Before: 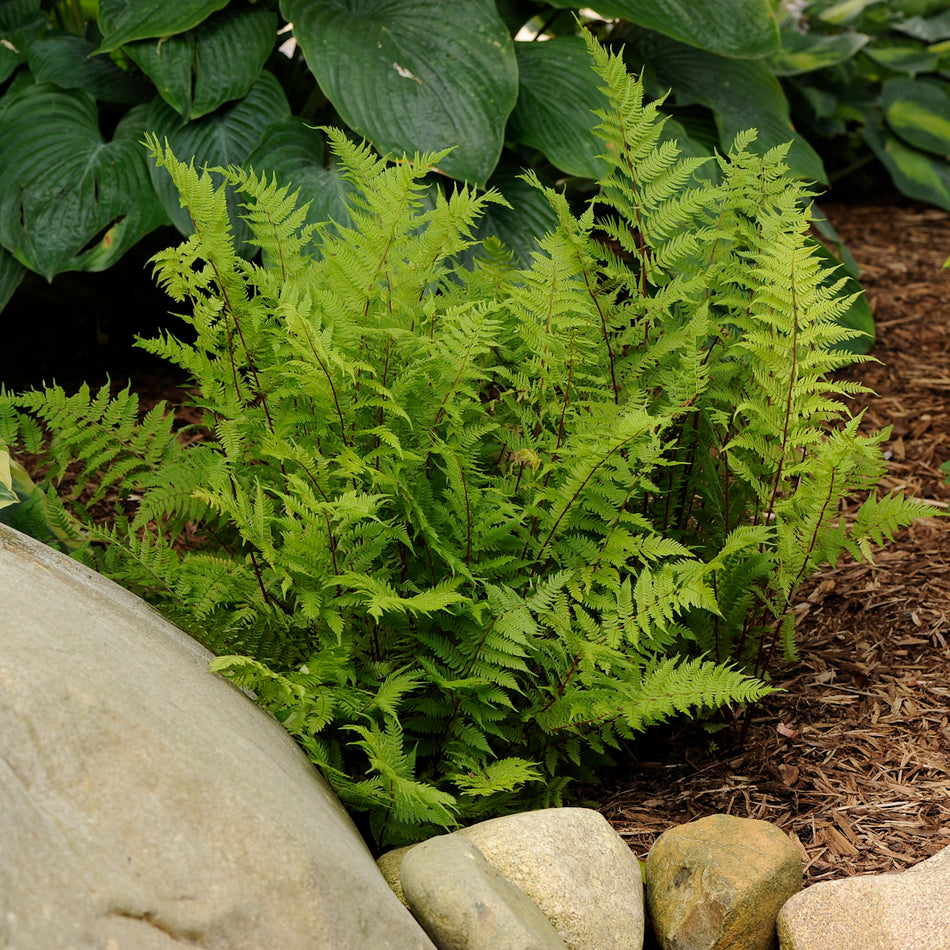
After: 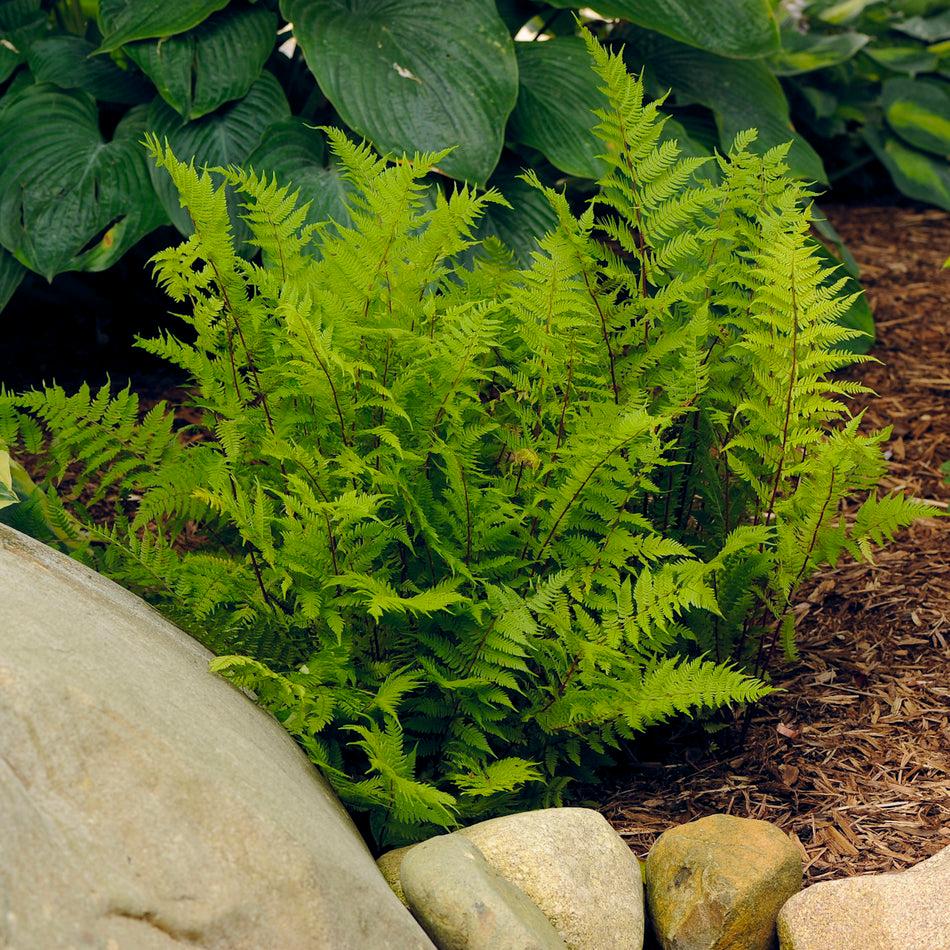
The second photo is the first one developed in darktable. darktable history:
color balance rgb: global offset › chroma 0.091%, global offset › hue 249.34°, perceptual saturation grading › global saturation 19.827%, global vibrance 0.491%
